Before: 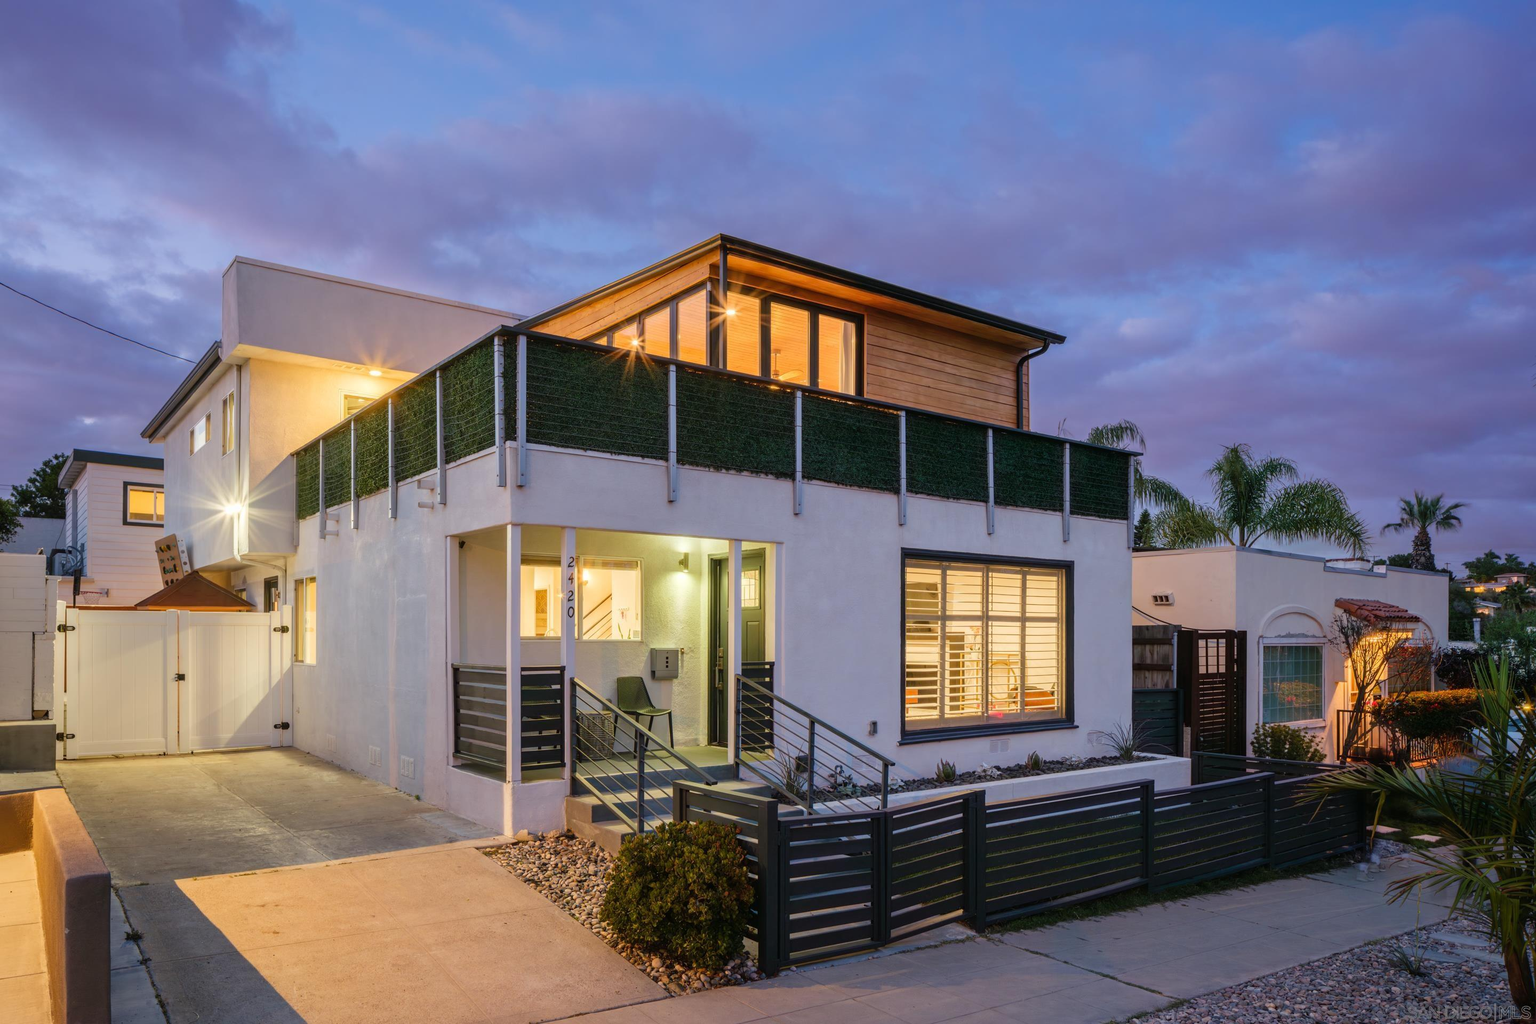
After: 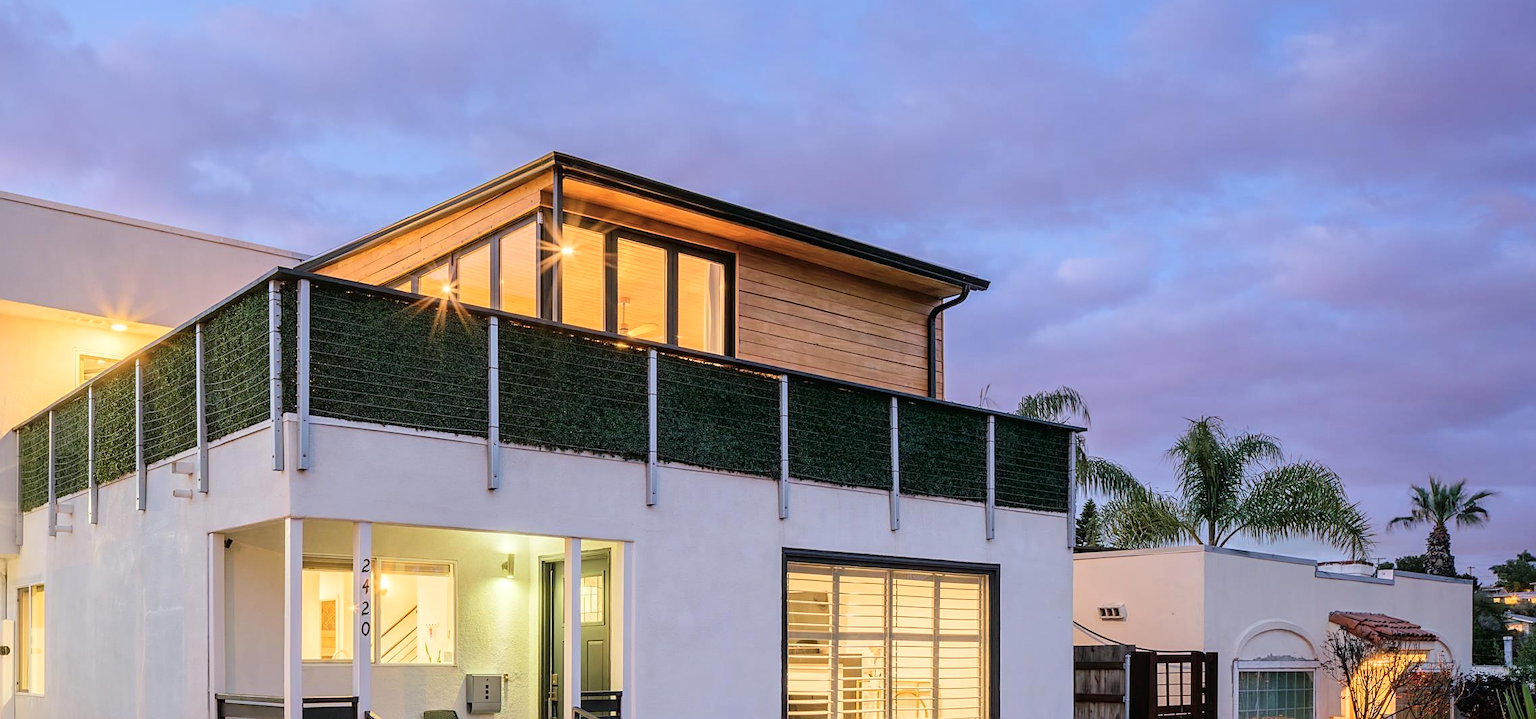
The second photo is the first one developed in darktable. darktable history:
crop: left 18.314%, top 11.121%, right 2.369%, bottom 32.919%
tone equalizer: on, module defaults
tone curve: curves: ch0 [(0, 0) (0.07, 0.057) (0.15, 0.177) (0.352, 0.445) (0.59, 0.703) (0.857, 0.908) (1, 1)], color space Lab, independent channels, preserve colors none
sharpen: amount 0.499
